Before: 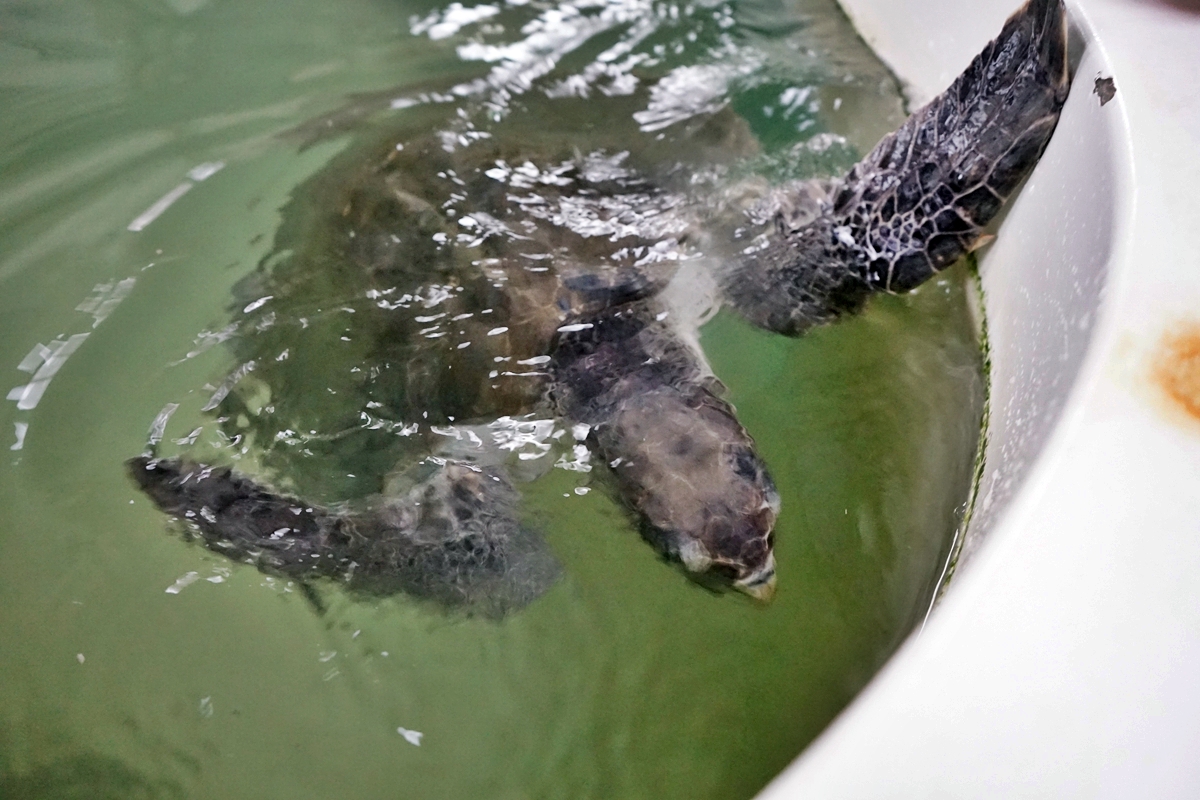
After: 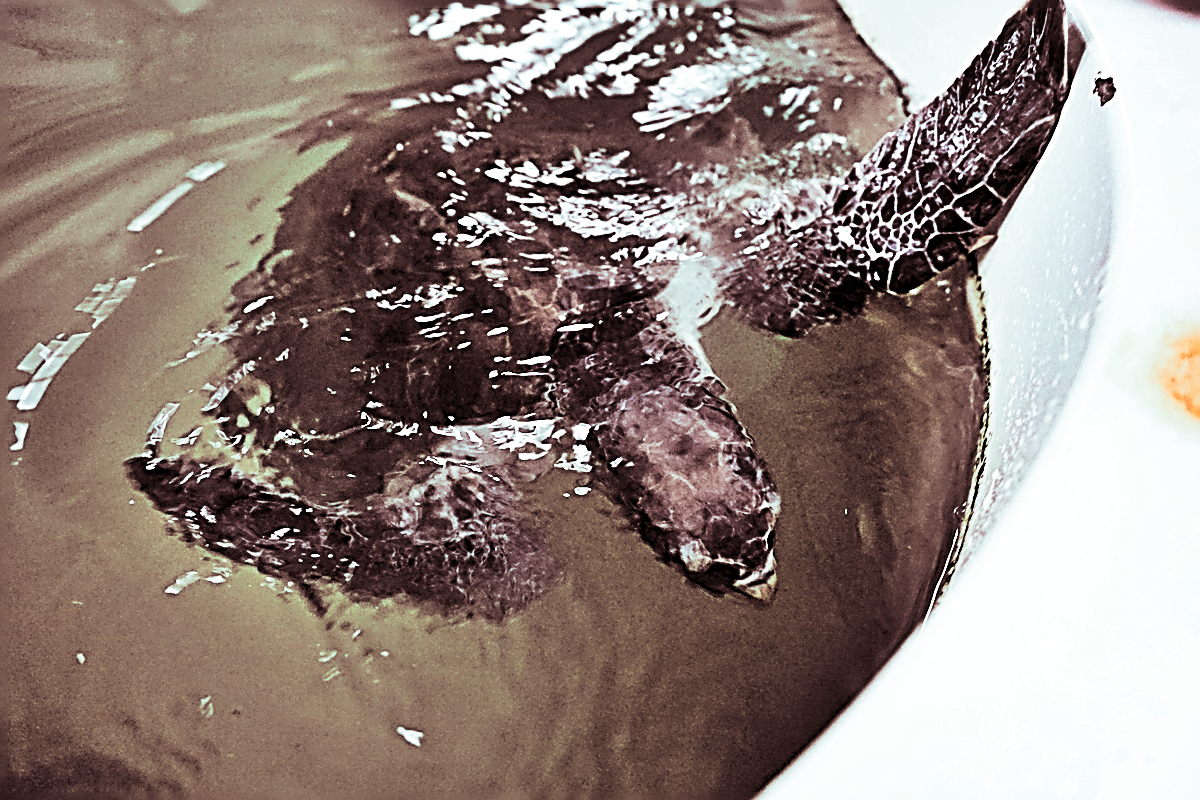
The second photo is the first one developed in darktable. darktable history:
contrast brightness saturation: contrast 0.4, brightness 0.1, saturation 0.21
split-toning: shadows › saturation 0.3, highlights › hue 180°, highlights › saturation 0.3, compress 0%
sharpen: radius 3.158, amount 1.731
